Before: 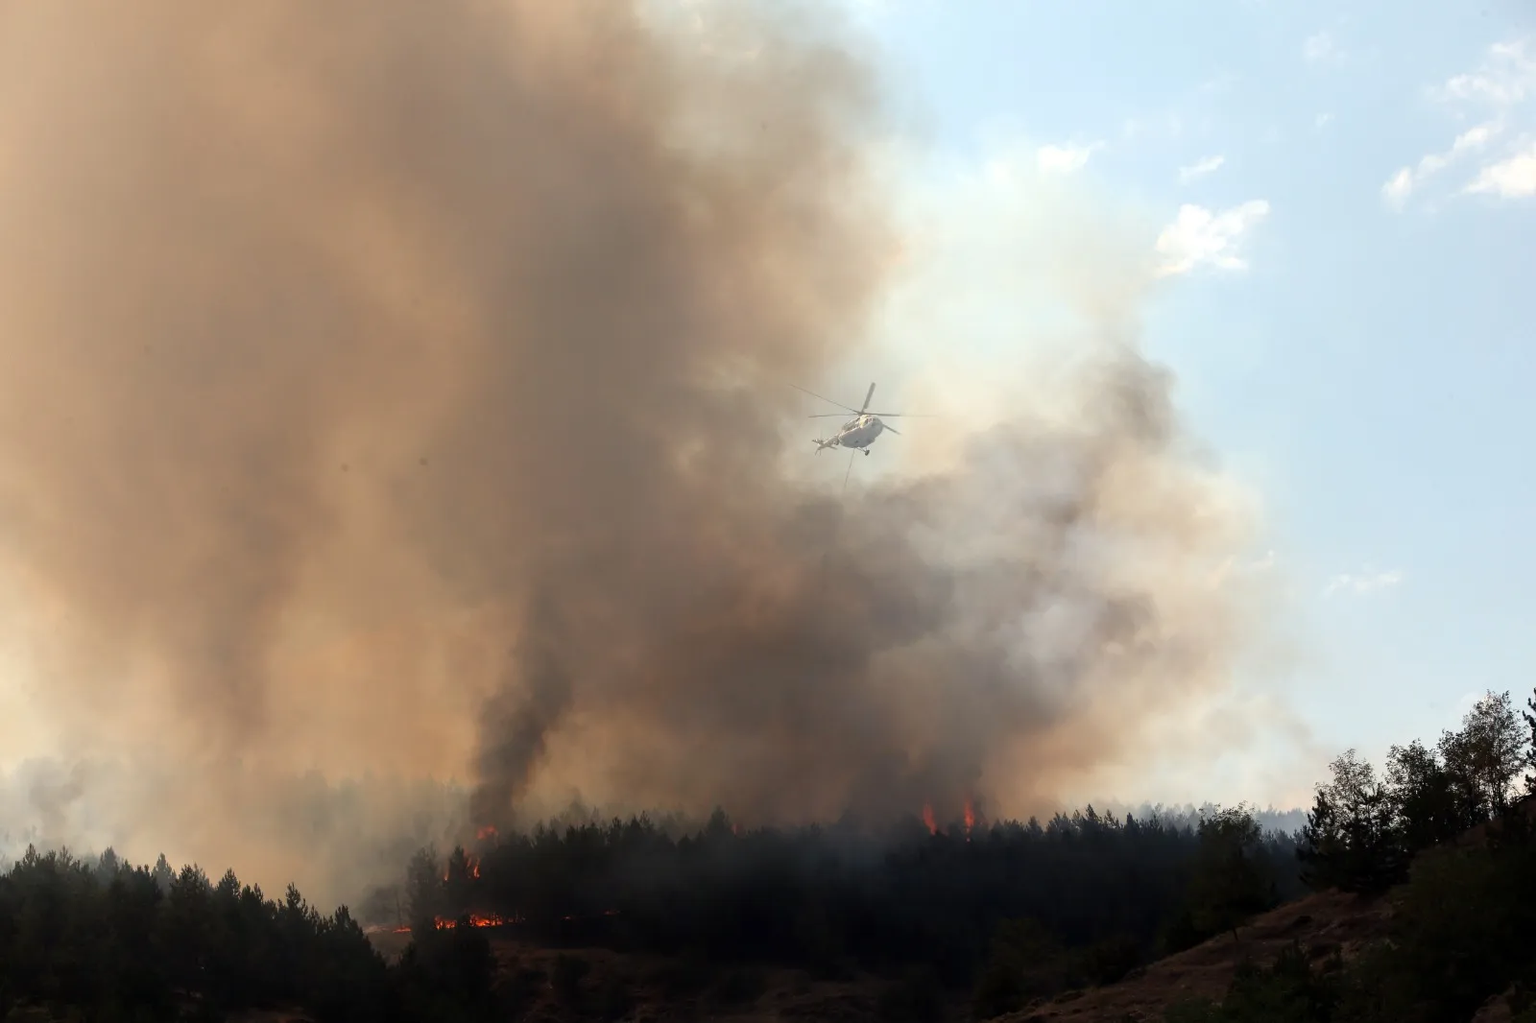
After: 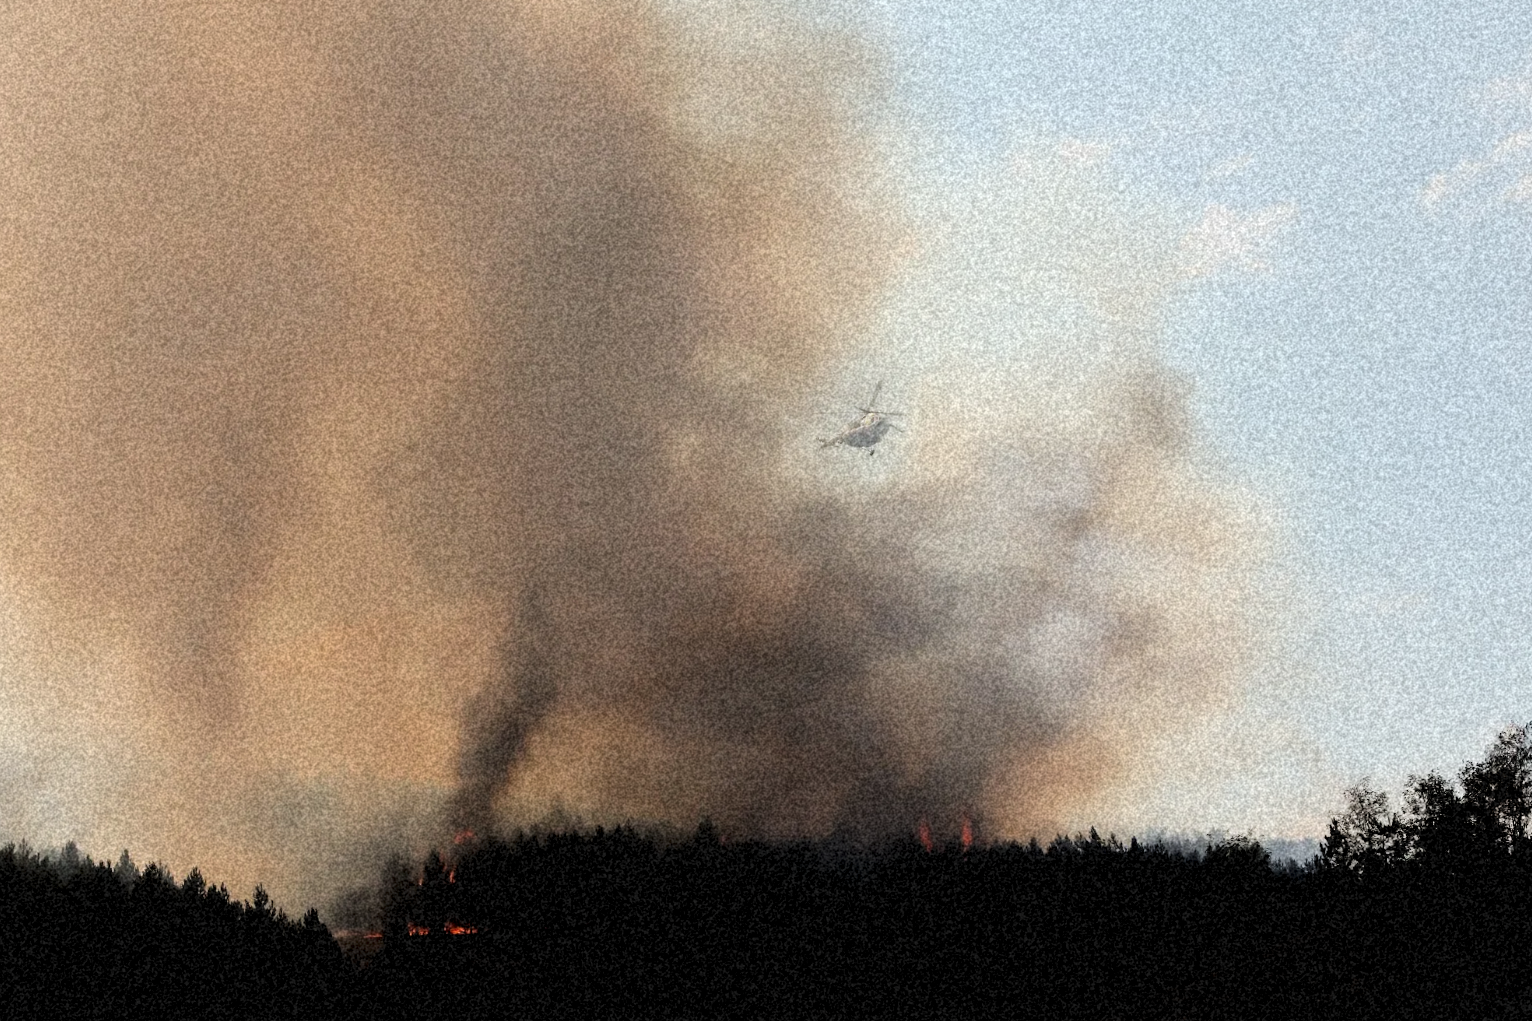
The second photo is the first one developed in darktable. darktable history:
grain: coarseness 46.9 ISO, strength 50.21%, mid-tones bias 0%
filmic rgb: black relative exposure -5 EV, hardness 2.88, contrast 1.3, highlights saturation mix -10%
crop and rotate: angle -1.69°
